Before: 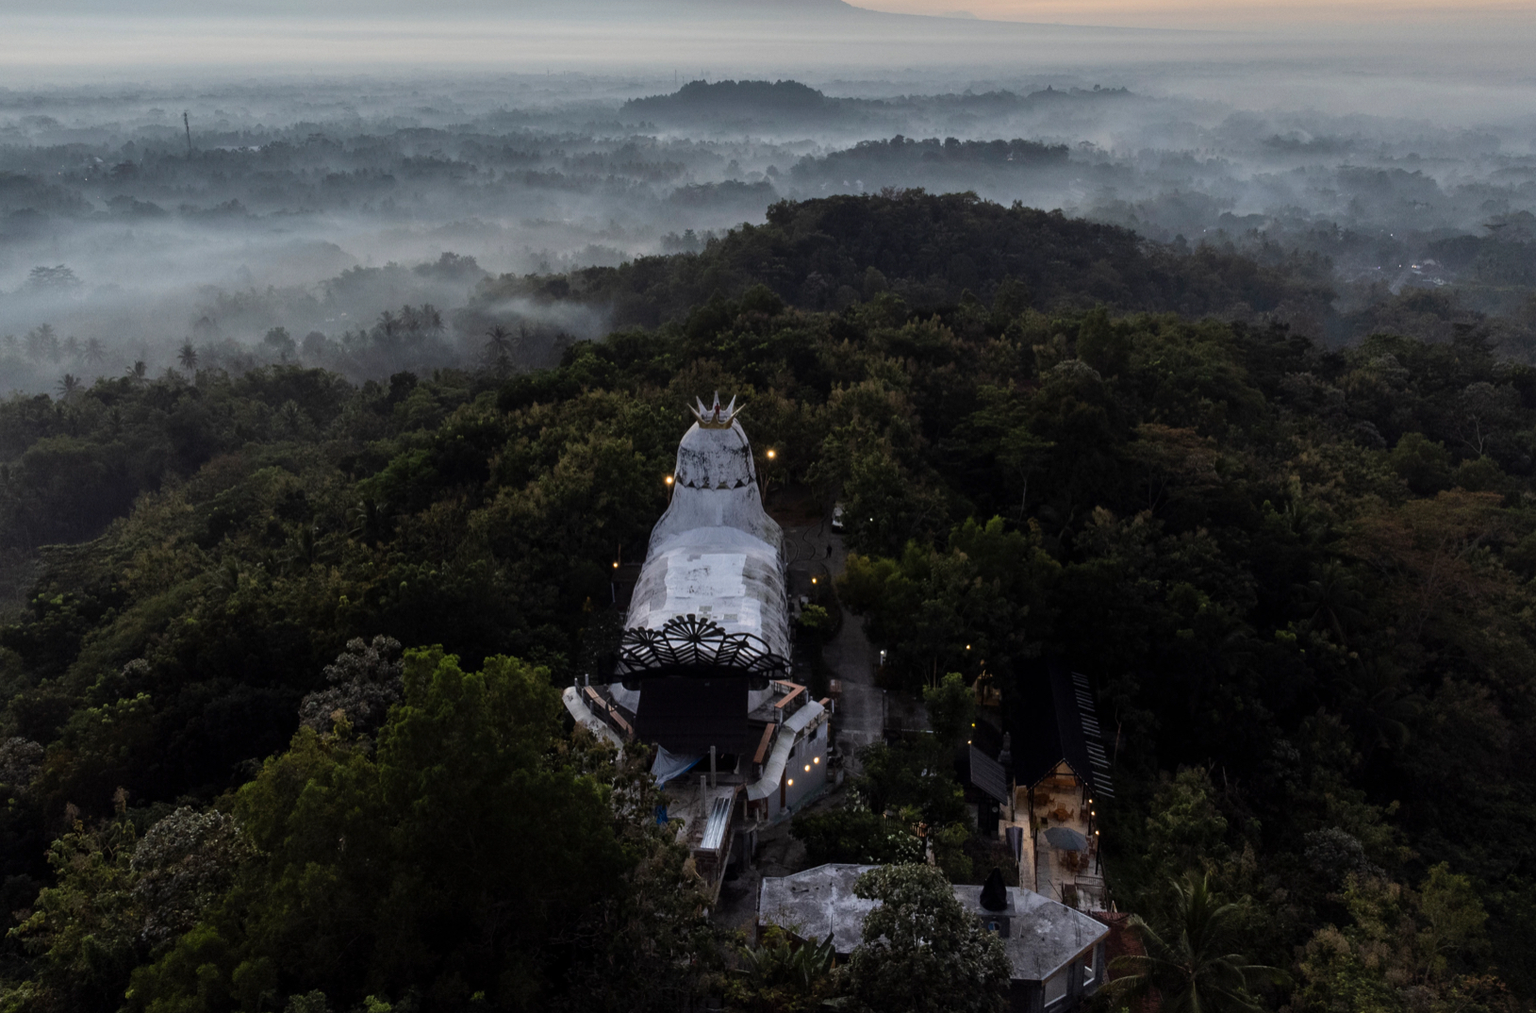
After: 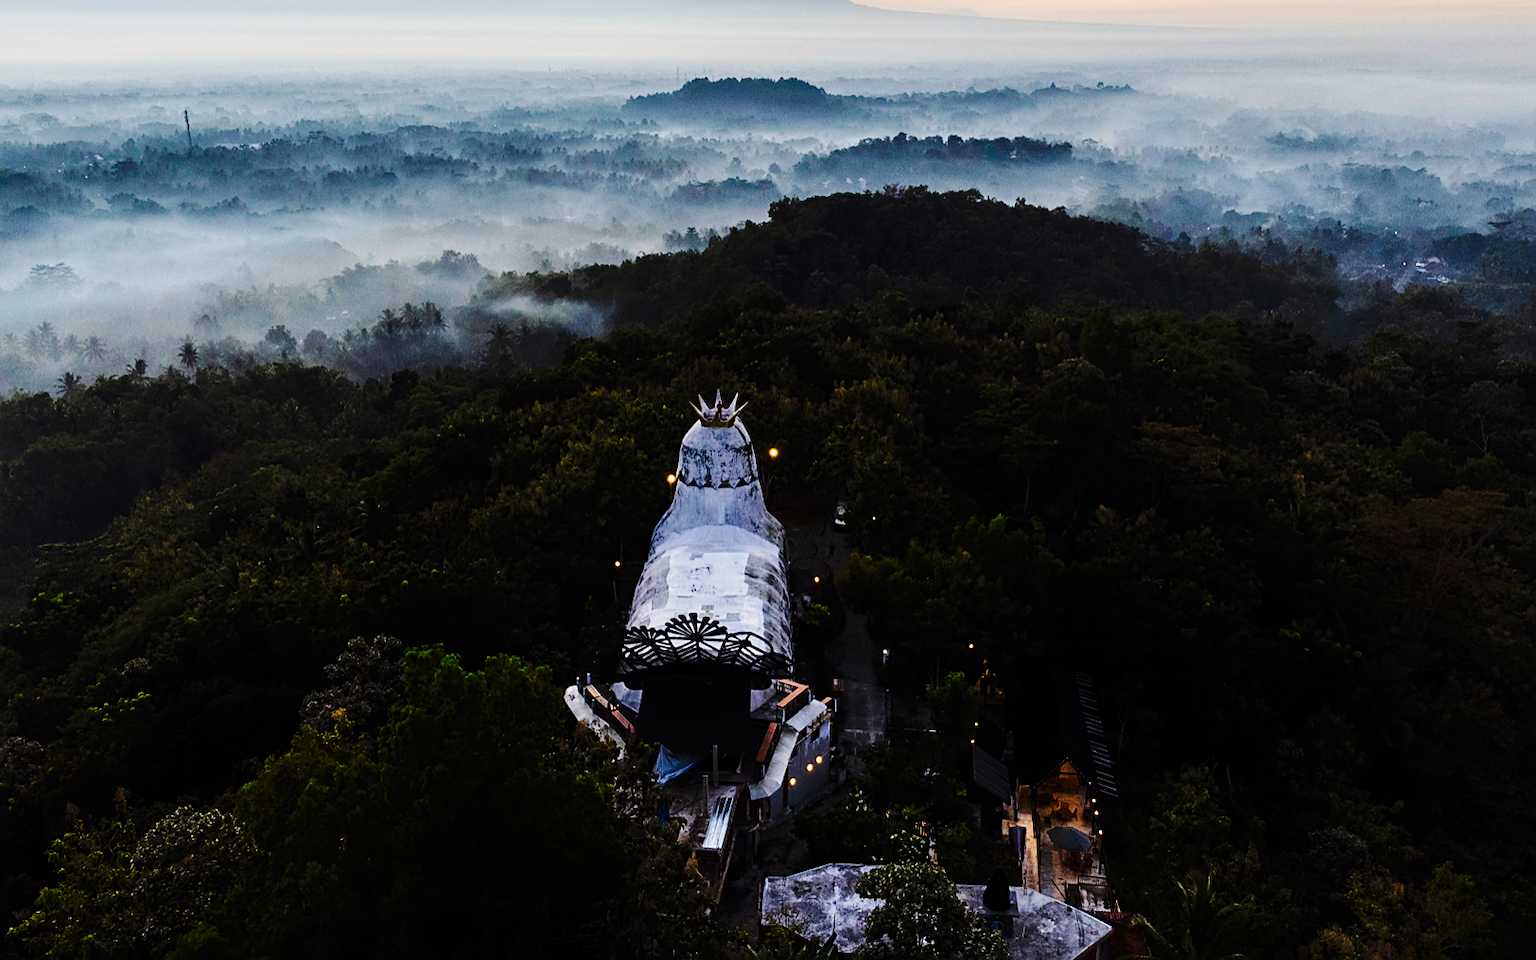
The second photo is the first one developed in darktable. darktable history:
color correction: highlights b* -0.01, saturation 1.35
sharpen: on, module defaults
tone curve: curves: ch0 [(0, 0) (0.179, 0.073) (0.265, 0.147) (0.463, 0.553) (0.51, 0.635) (0.716, 0.863) (1, 0.997)], preserve colors none
crop: top 0.283%, right 0.257%, bottom 5.035%
